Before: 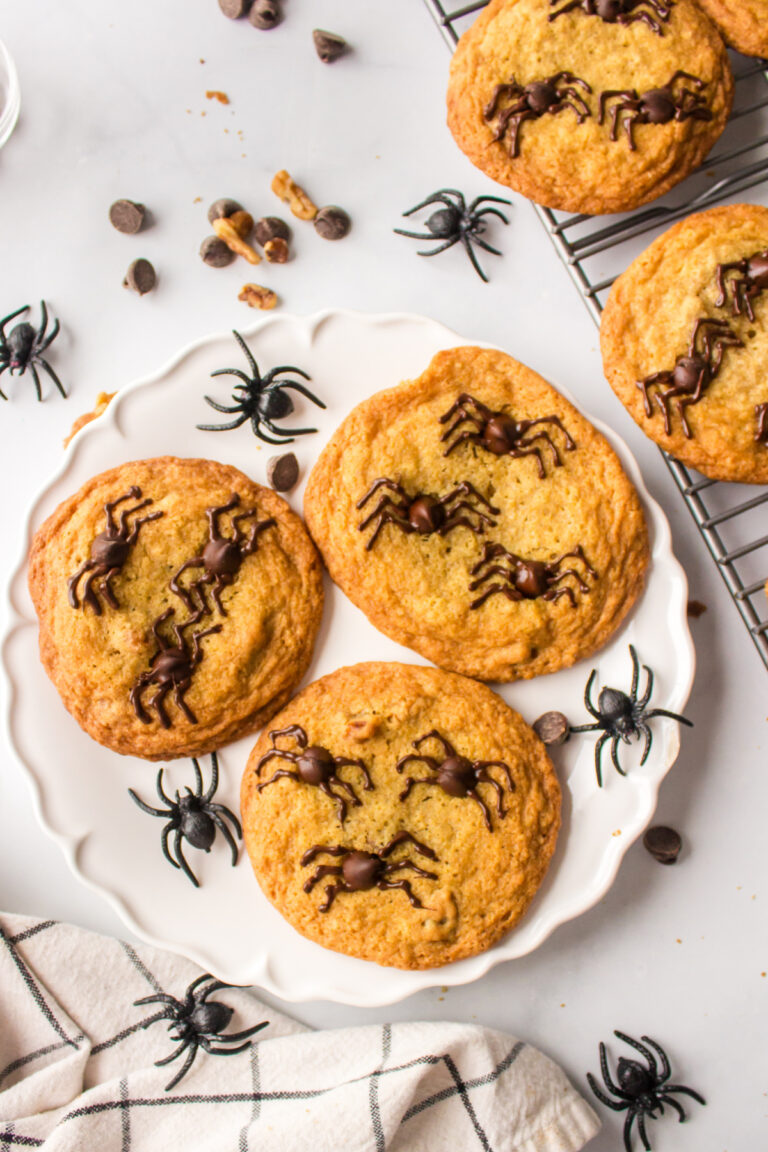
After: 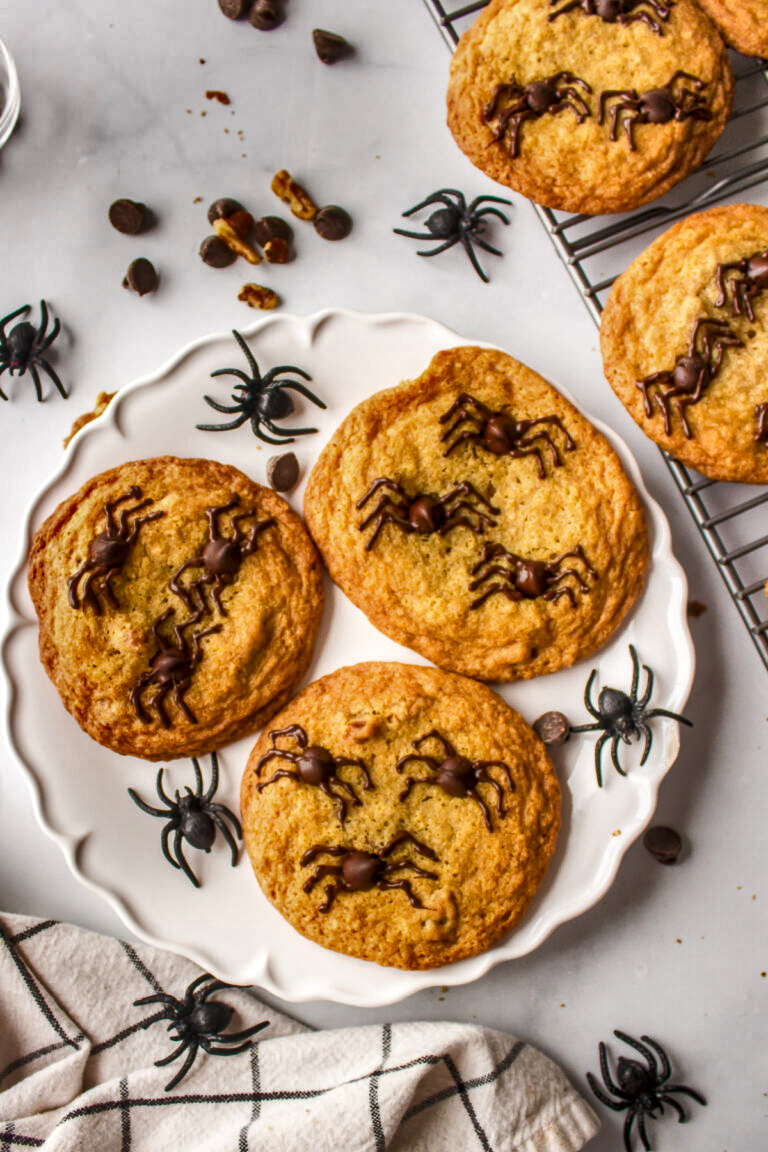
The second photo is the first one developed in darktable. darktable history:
shadows and highlights: radius 108.52, shadows 40.68, highlights -72.88, low approximation 0.01, soften with gaussian
local contrast: on, module defaults
